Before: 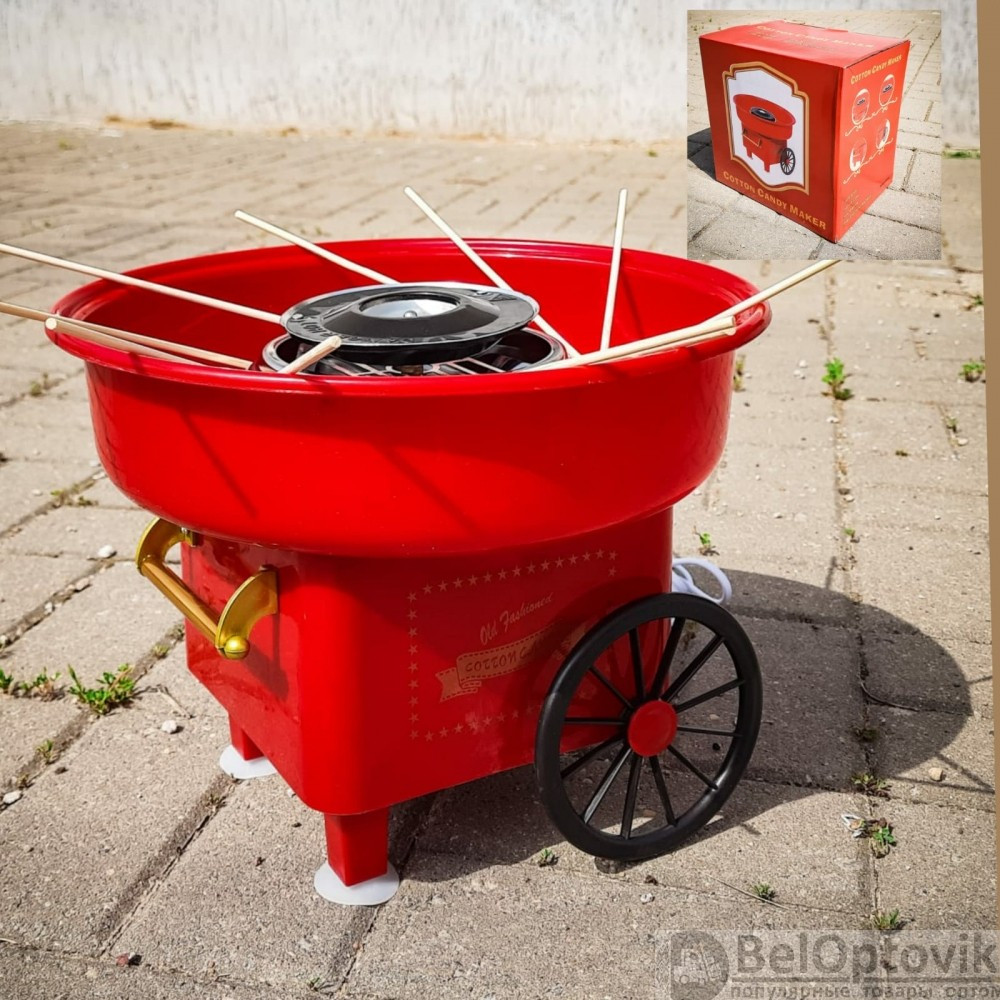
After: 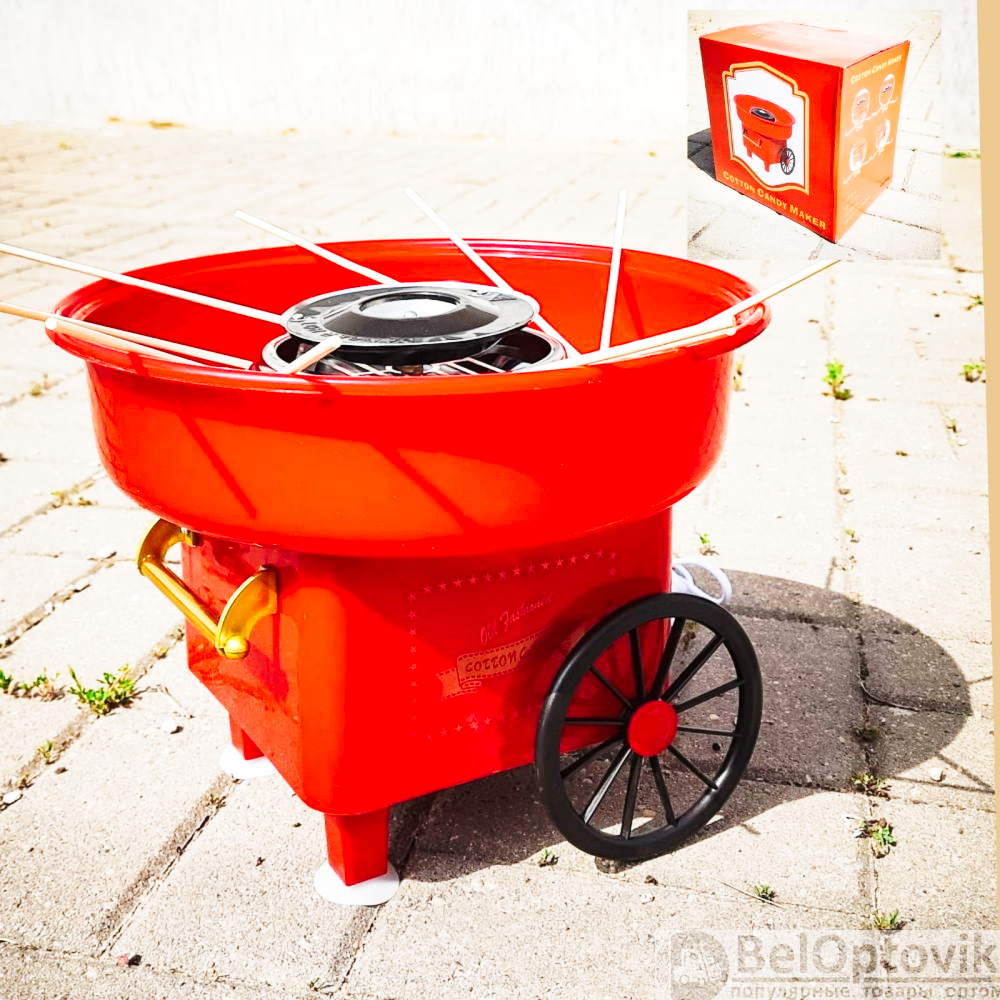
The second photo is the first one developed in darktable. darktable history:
exposure: exposure 0.298 EV, compensate highlight preservation false
shadows and highlights: radius 126.57, shadows 21.09, highlights -21.47, low approximation 0.01
tone curve: curves: ch0 [(0, 0) (0.003, 0.003) (0.011, 0.013) (0.025, 0.029) (0.044, 0.052) (0.069, 0.081) (0.1, 0.116) (0.136, 0.158) (0.177, 0.207) (0.224, 0.268) (0.277, 0.373) (0.335, 0.465) (0.399, 0.565) (0.468, 0.674) (0.543, 0.79) (0.623, 0.853) (0.709, 0.918) (0.801, 0.956) (0.898, 0.977) (1, 1)], preserve colors none
